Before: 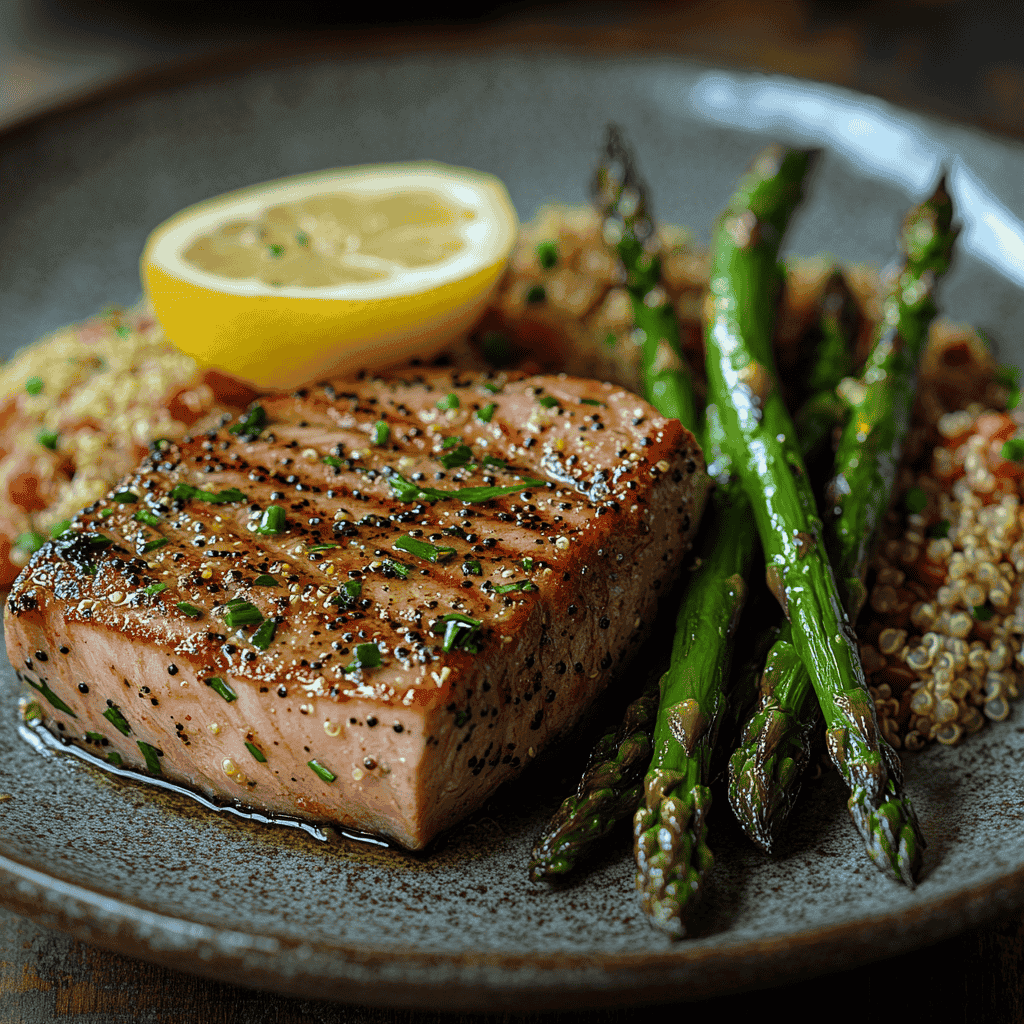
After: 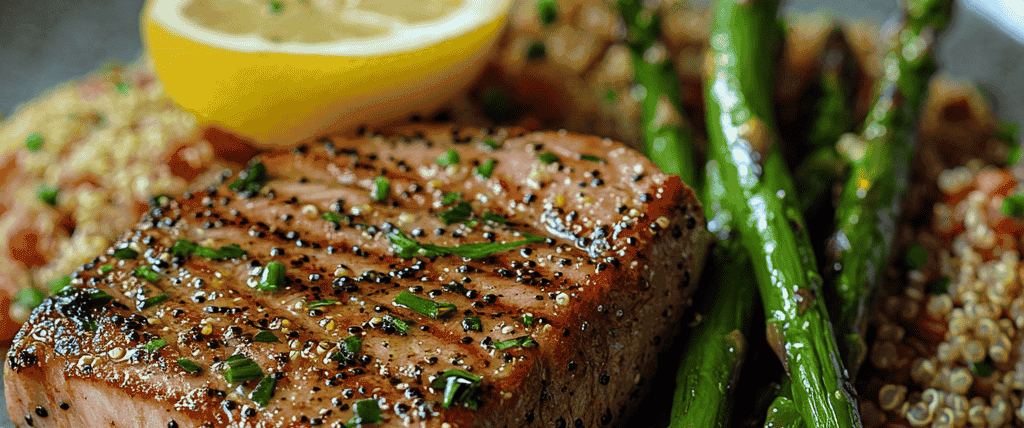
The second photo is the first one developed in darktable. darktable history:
crop and rotate: top 23.84%, bottom 34.294%
white balance: red 1, blue 1
